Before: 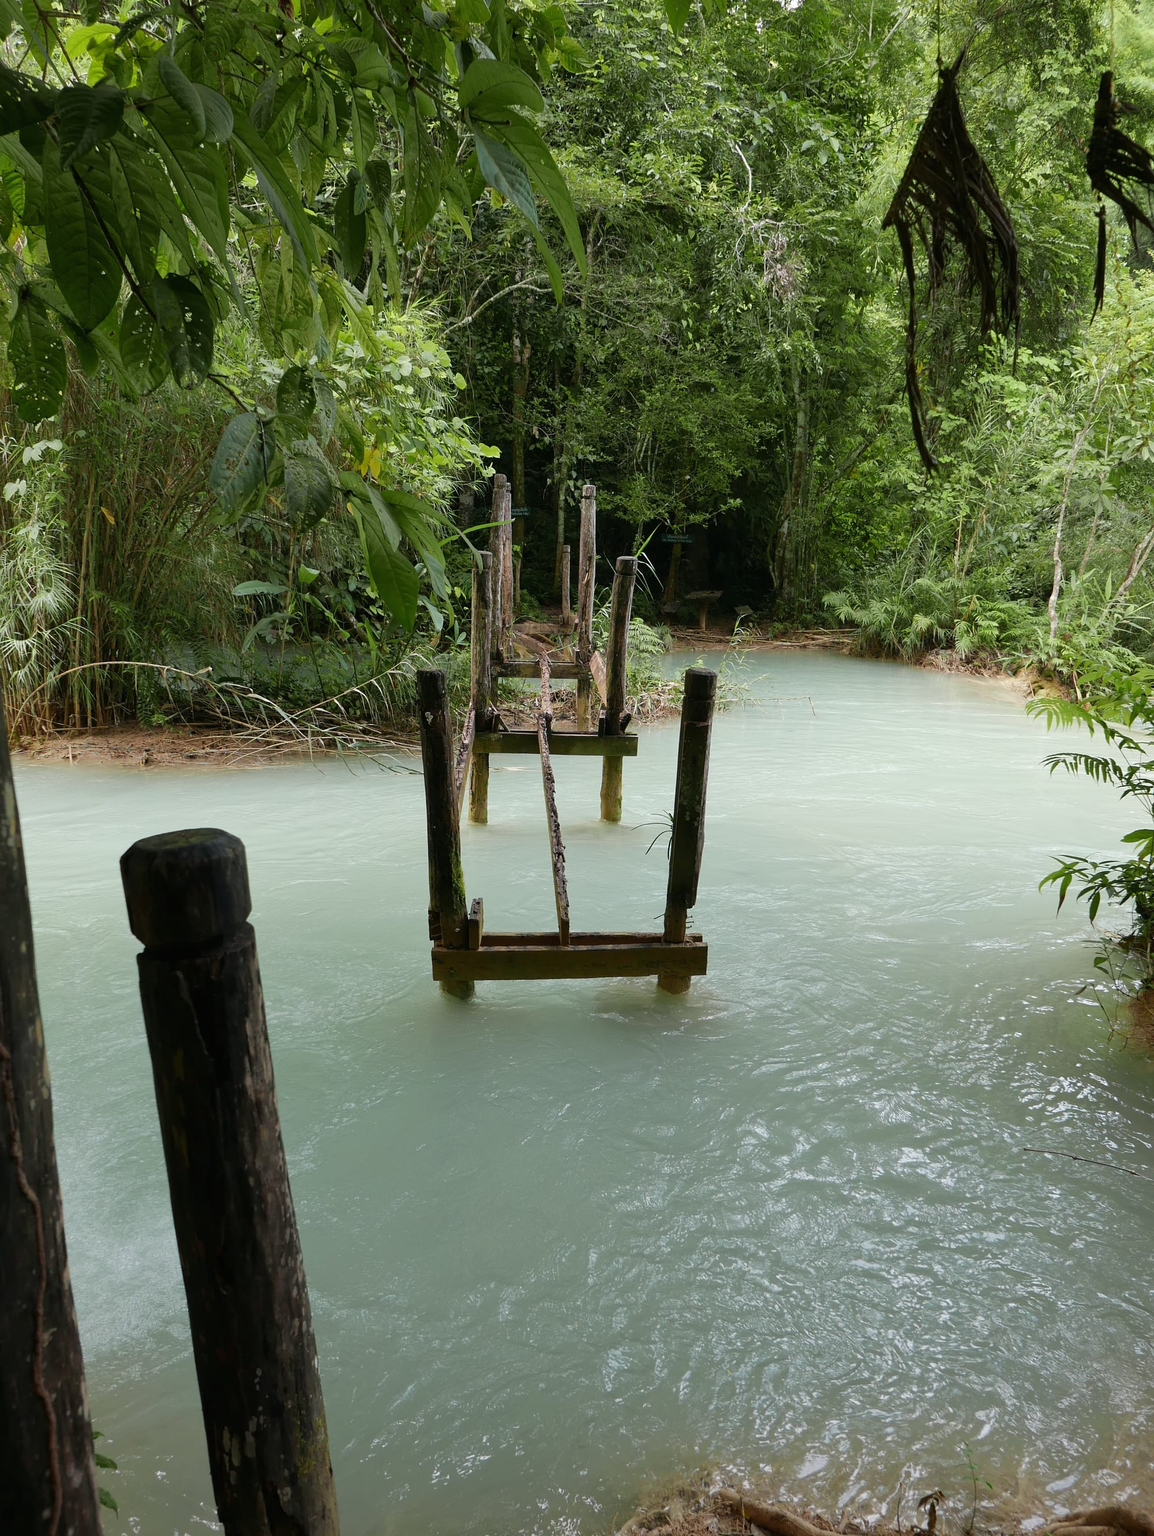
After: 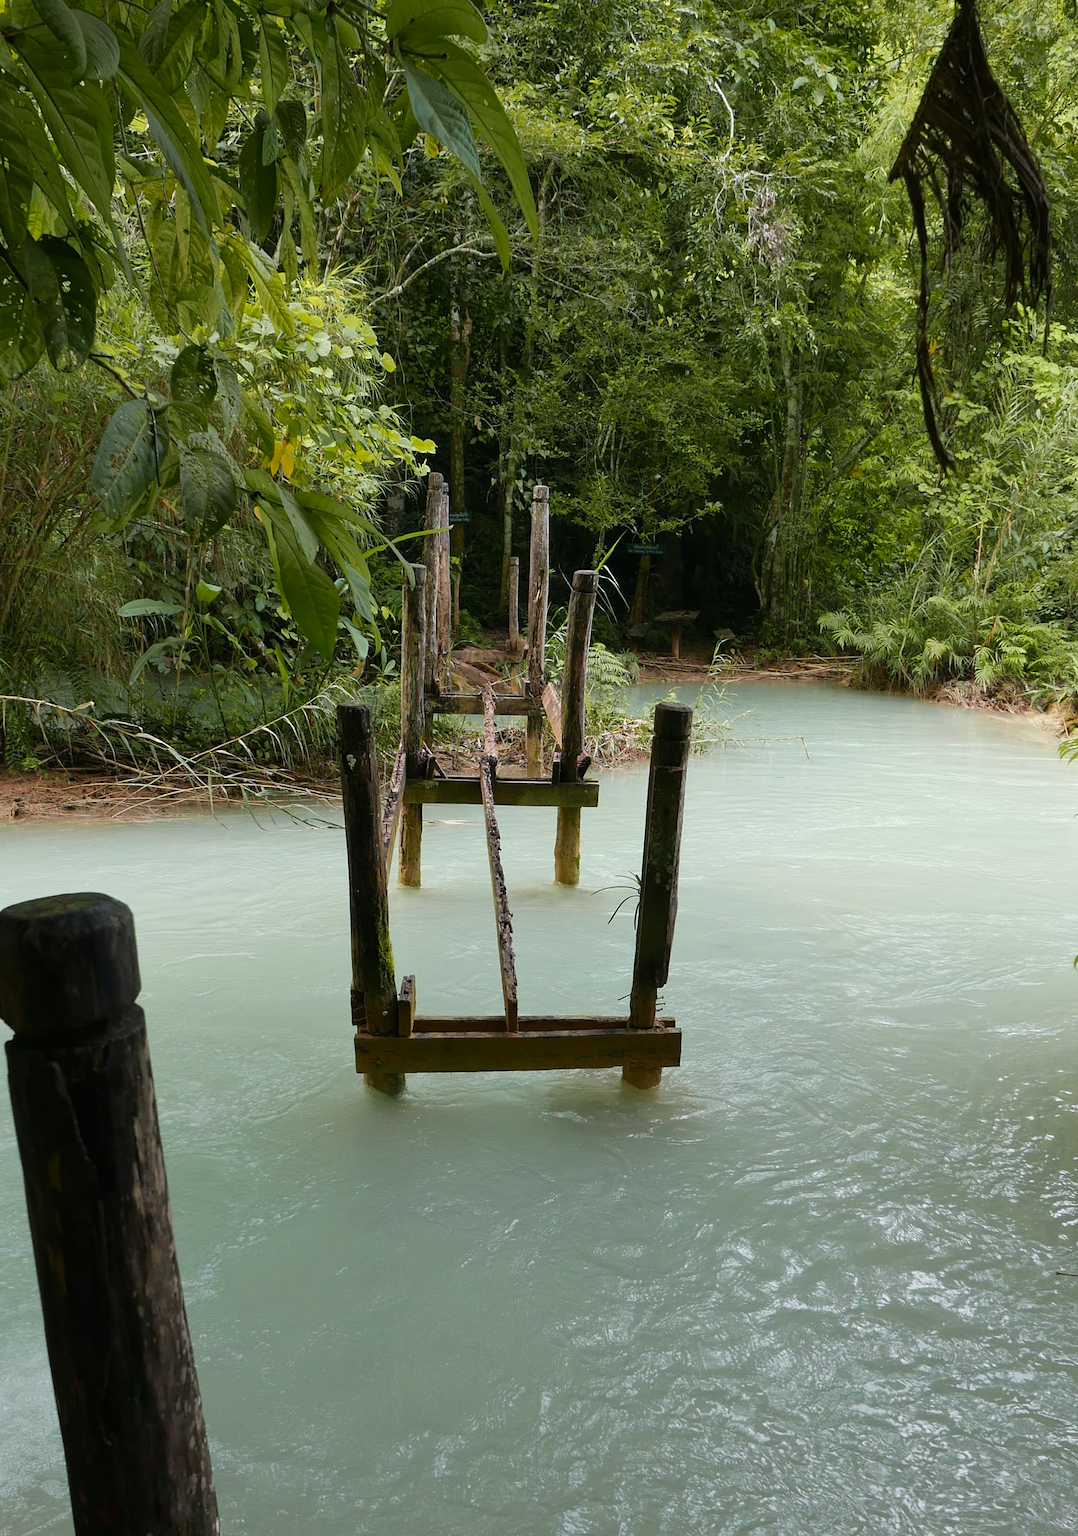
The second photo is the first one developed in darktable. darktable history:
color zones: curves: ch1 [(0.239, 0.552) (0.75, 0.5)]; ch2 [(0.25, 0.462) (0.749, 0.457)]
crop: left 11.537%, top 4.937%, right 9.601%, bottom 10.697%
